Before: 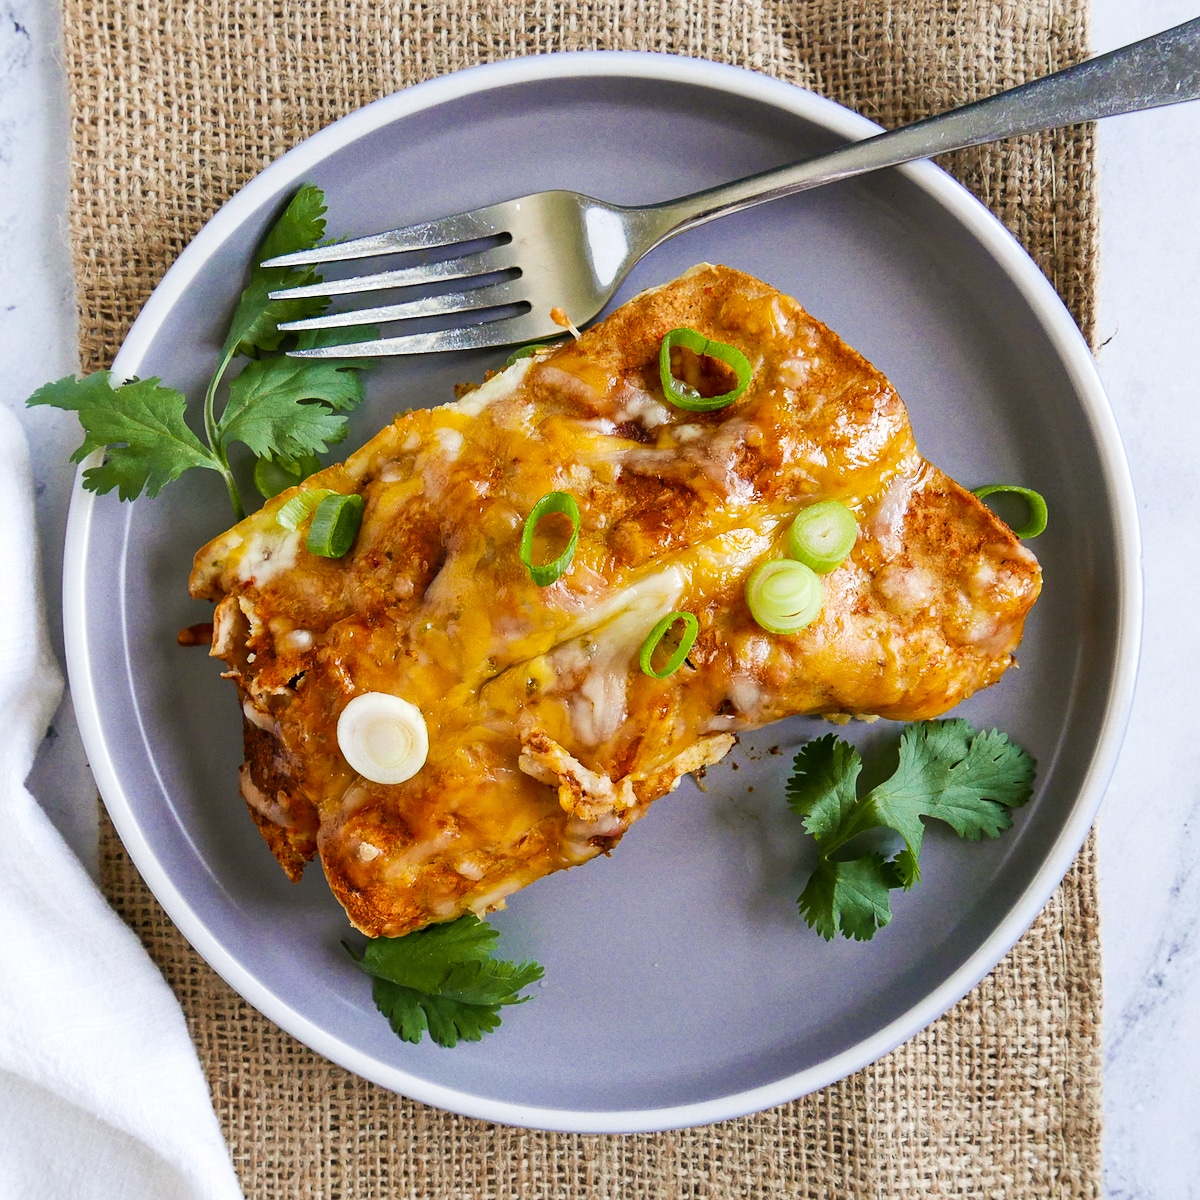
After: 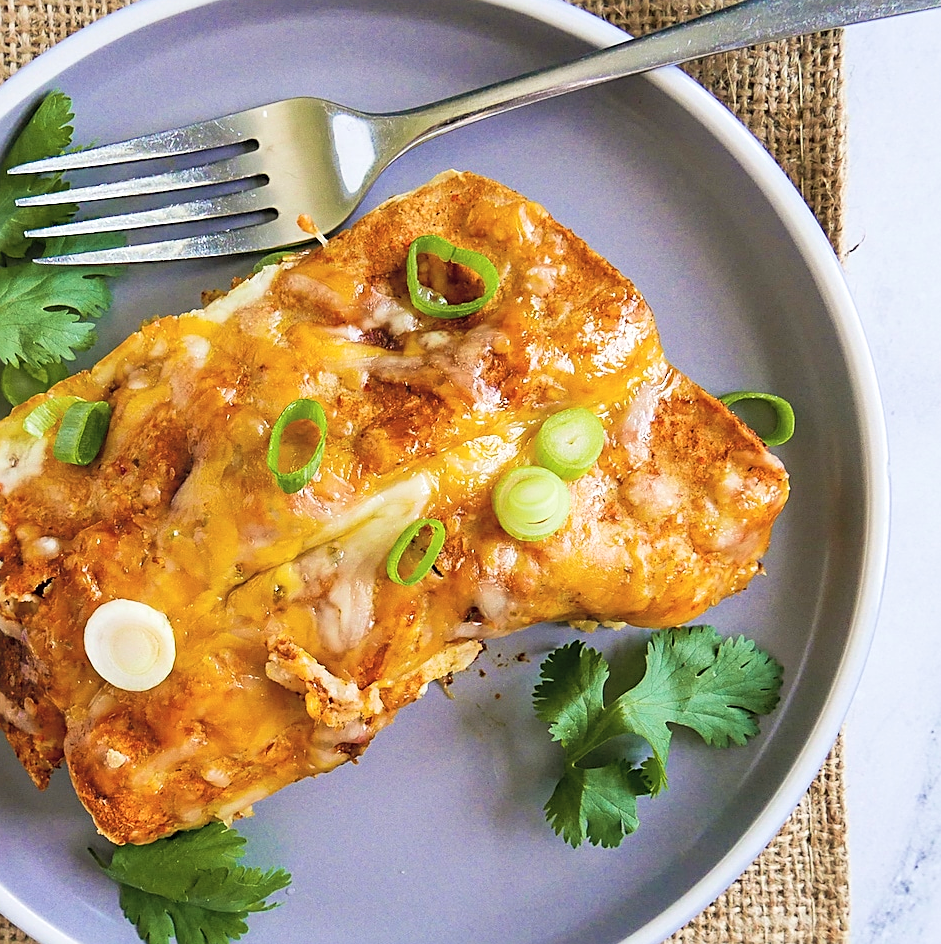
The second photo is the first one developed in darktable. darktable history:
velvia: on, module defaults
sharpen: on, module defaults
crop and rotate: left 21.142%, top 7.825%, right 0.37%, bottom 13.456%
contrast brightness saturation: brightness 0.14
